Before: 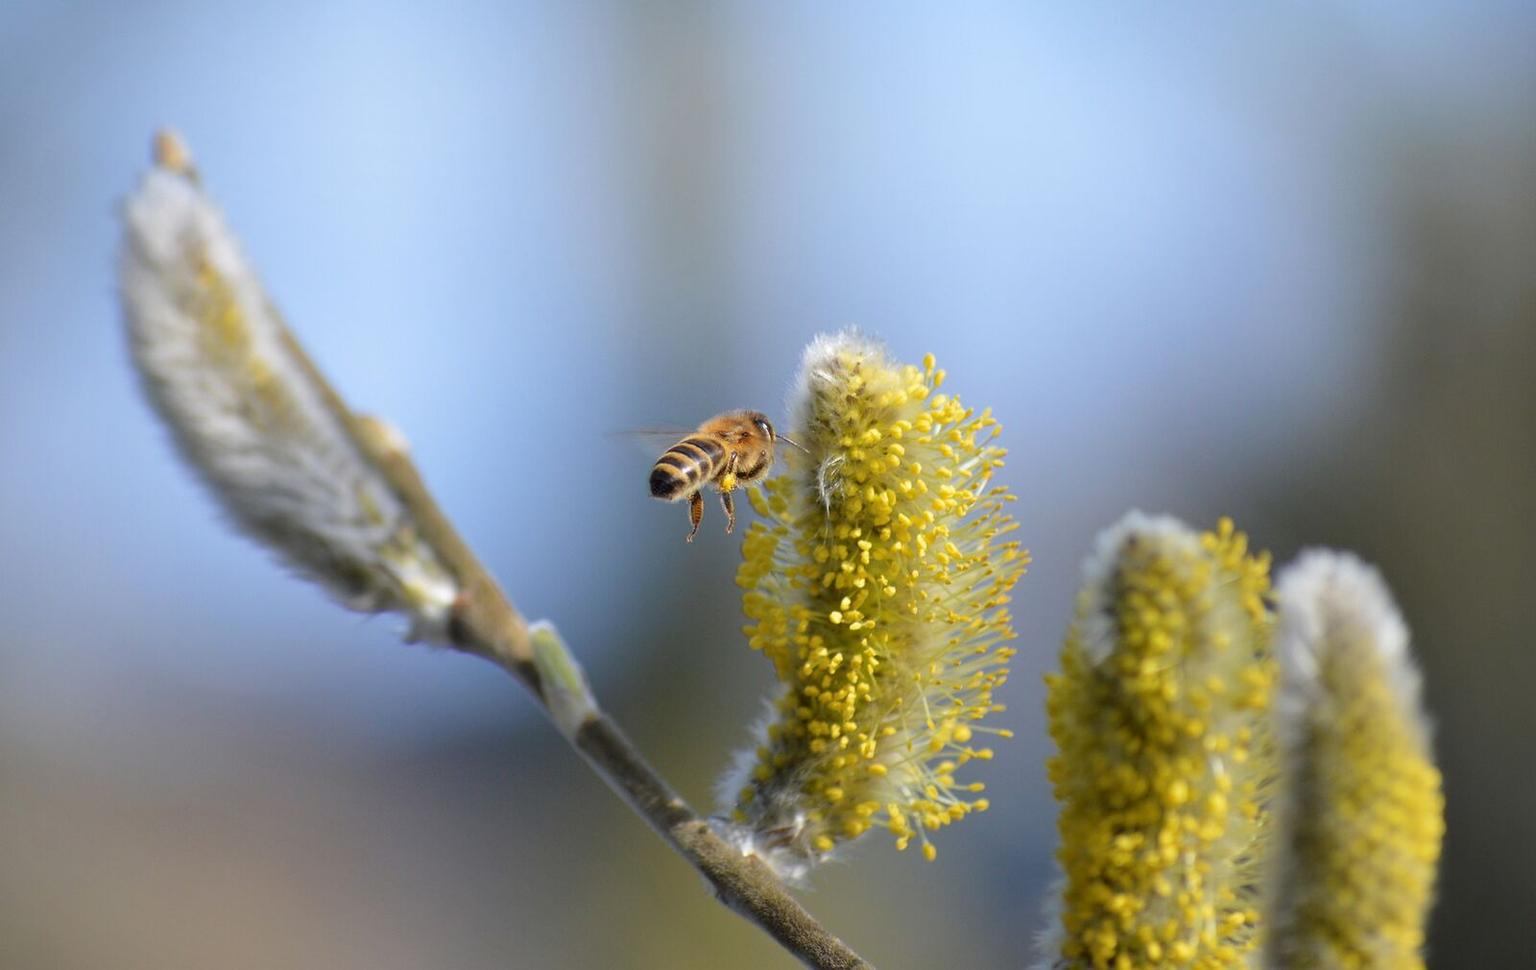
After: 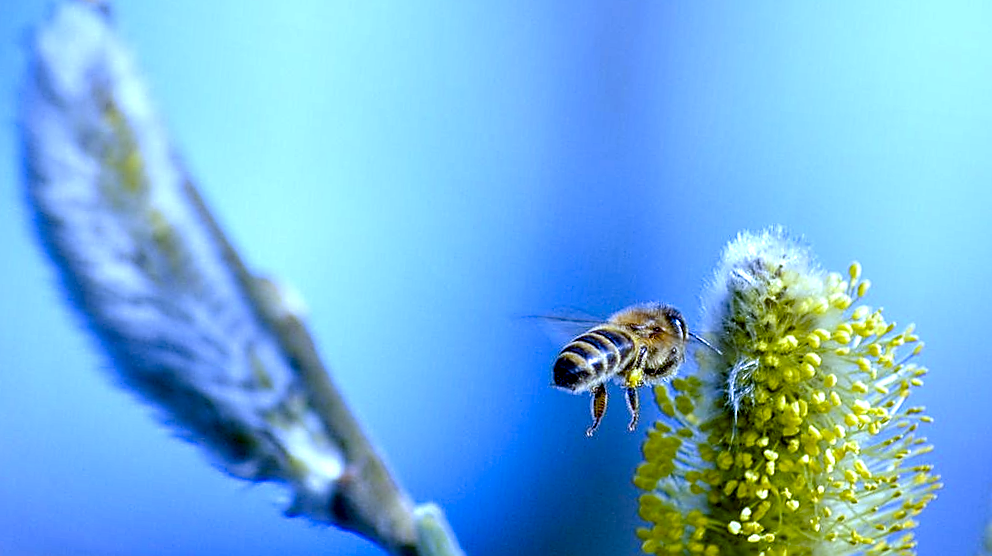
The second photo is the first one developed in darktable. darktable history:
sharpen: amount 0.901
crop and rotate: angle -4.99°, left 2.122%, top 6.945%, right 27.566%, bottom 30.519%
white balance: red 0.766, blue 1.537
local contrast: detail 160%
color balance rgb: shadows lift › chroma 3%, shadows lift › hue 240.84°, highlights gain › chroma 3%, highlights gain › hue 73.2°, global offset › luminance -0.5%, perceptual saturation grading › global saturation 20%, perceptual saturation grading › highlights -25%, perceptual saturation grading › shadows 50%, global vibrance 25.26%
exposure: black level correction 0, exposure 0.2 EV, compensate exposure bias true, compensate highlight preservation false
